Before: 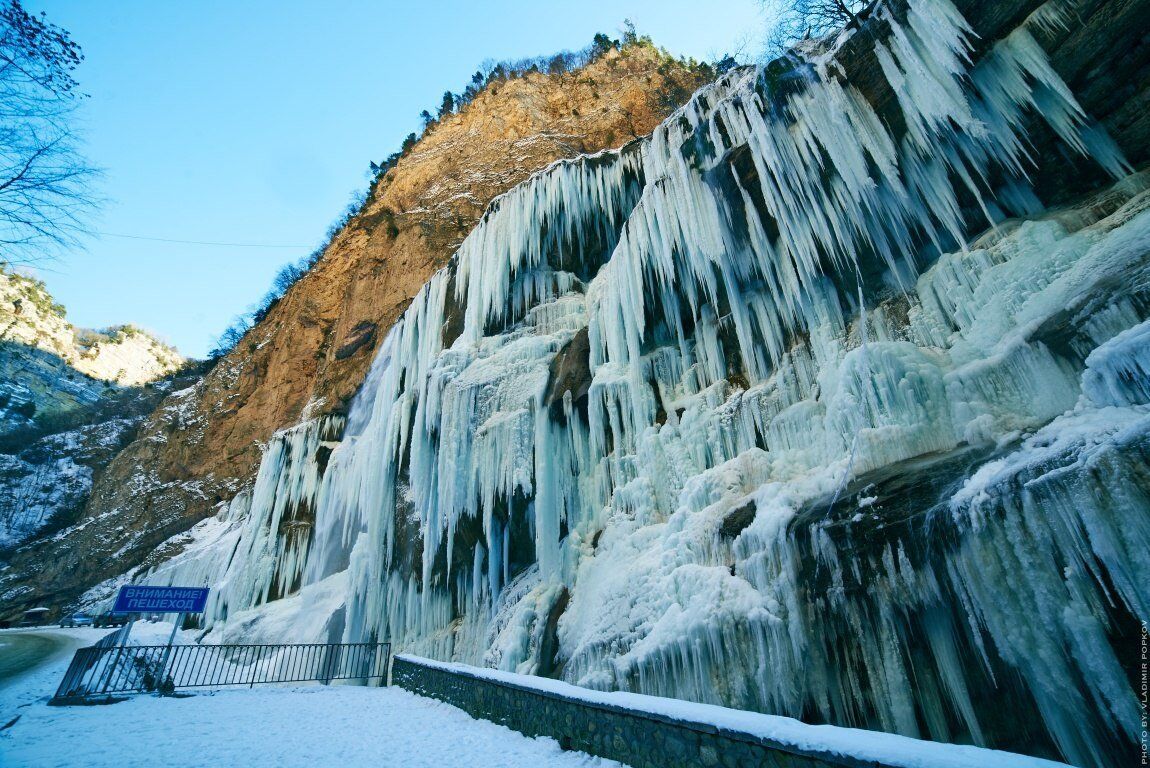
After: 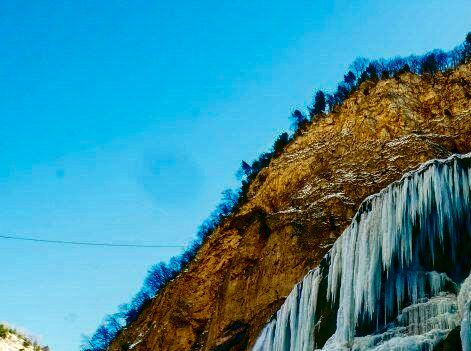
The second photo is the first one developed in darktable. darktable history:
color correction: highlights b* -0.005, saturation 1.28
crop and rotate: left 11.172%, top 0.108%, right 47.856%, bottom 54.152%
haze removal: adaptive false
contrast brightness saturation: contrast 0.088, brightness -0.6, saturation 0.166
local contrast: on, module defaults
